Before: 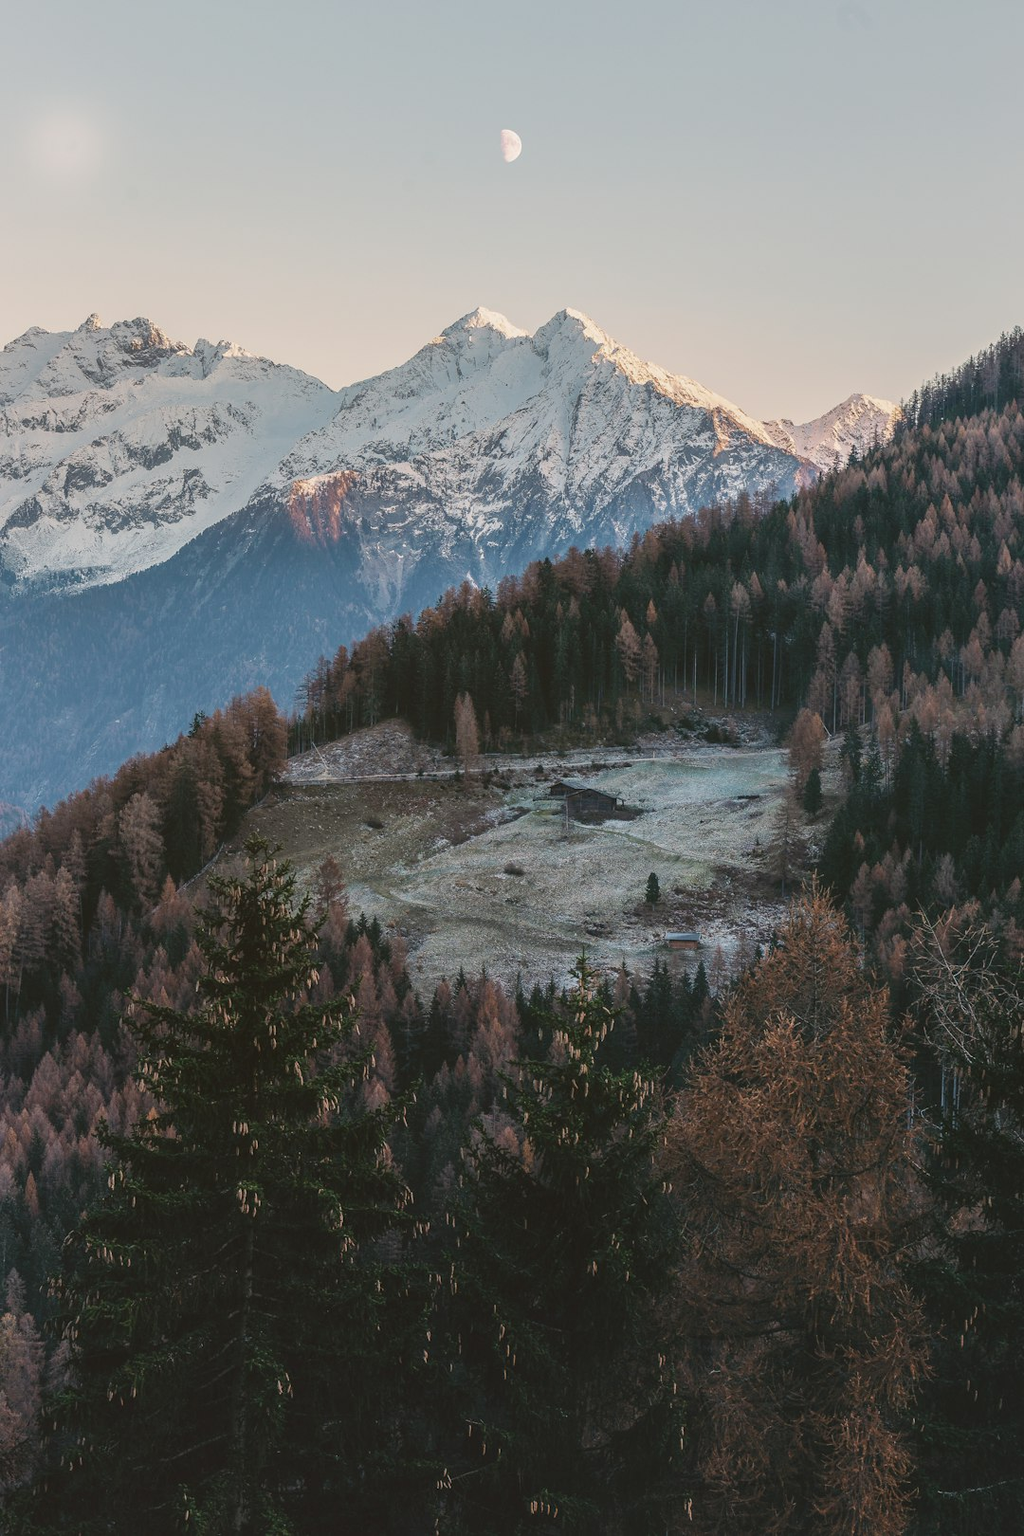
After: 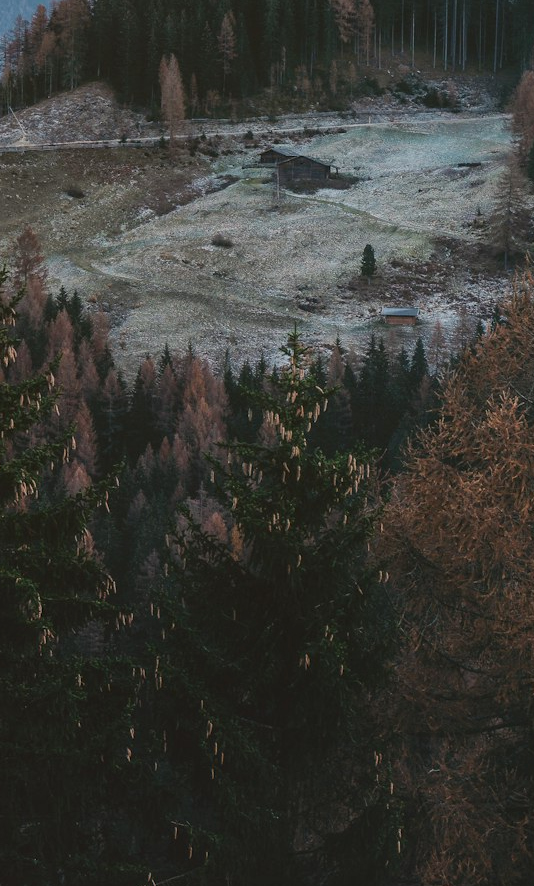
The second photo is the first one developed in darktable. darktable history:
tone equalizer: on, module defaults
shadows and highlights: shadows -24.28, highlights 49.77, soften with gaussian
crop: left 29.672%, top 41.786%, right 20.851%, bottom 3.487%
